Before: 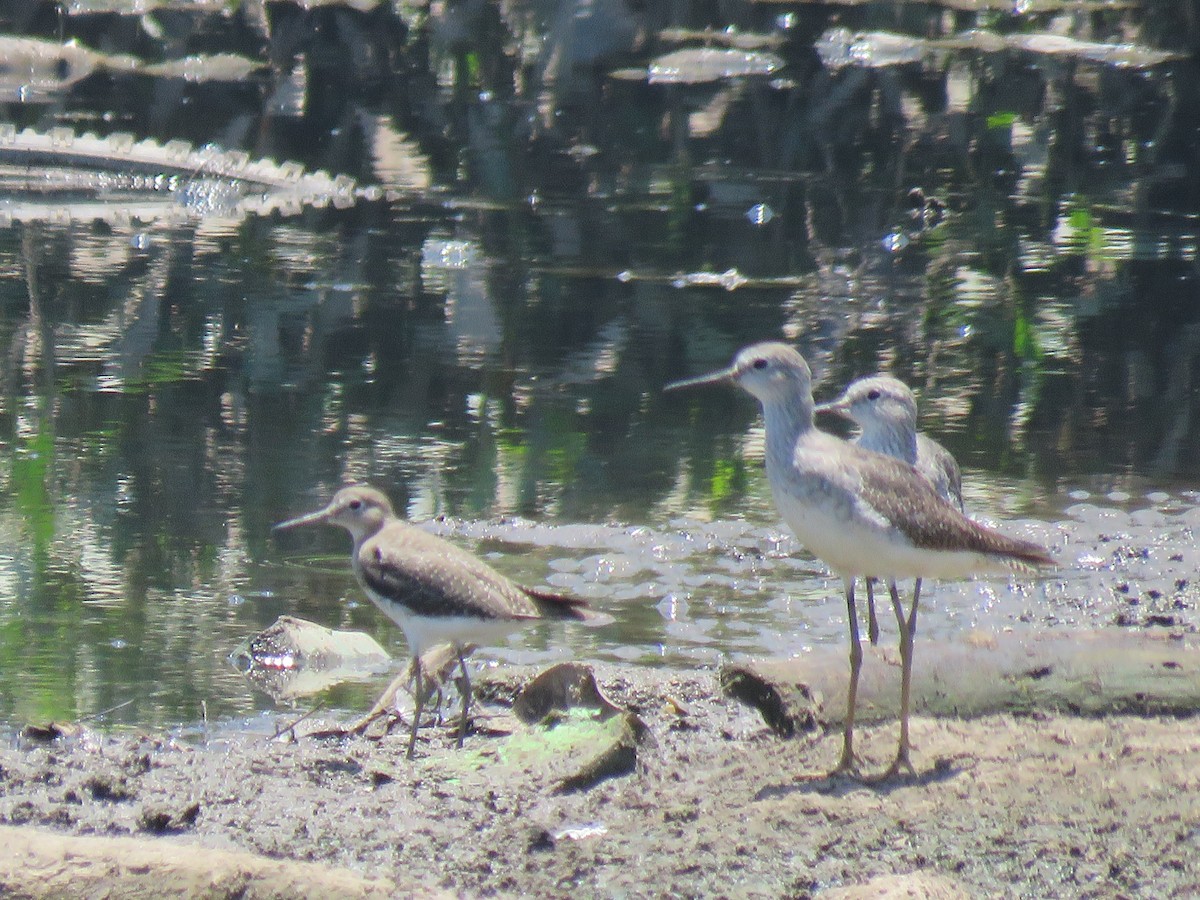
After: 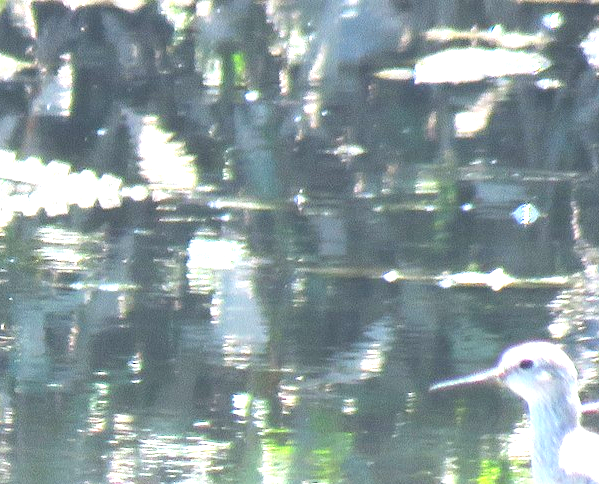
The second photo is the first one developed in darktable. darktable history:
exposure: black level correction 0, exposure 1.994 EV, compensate highlight preservation false
crop: left 19.502%, right 30.509%, bottom 46.193%
